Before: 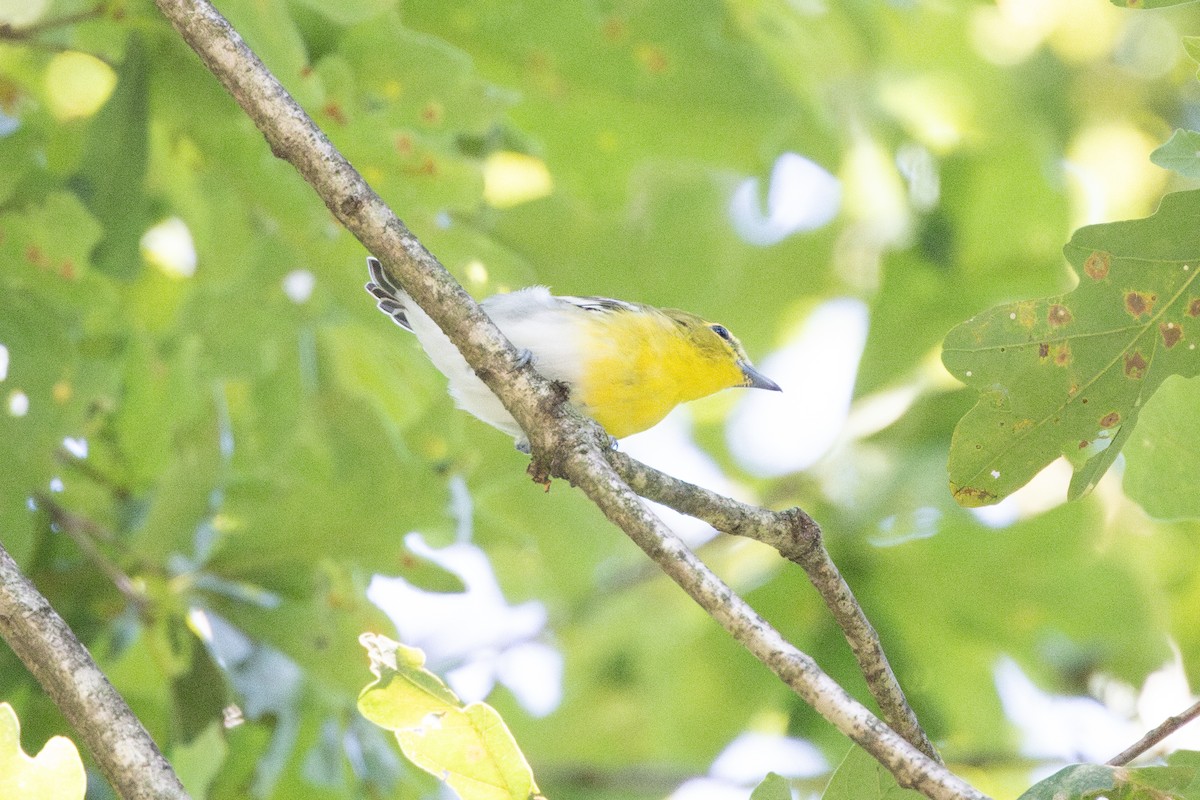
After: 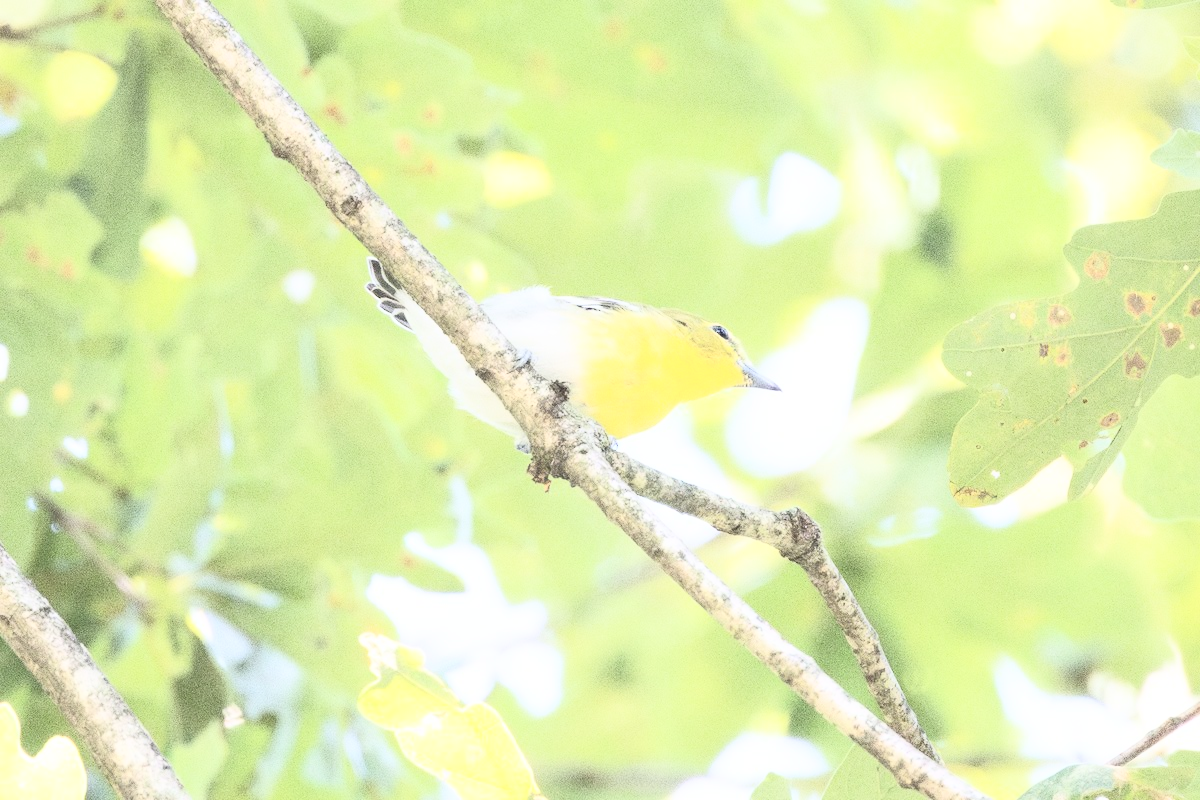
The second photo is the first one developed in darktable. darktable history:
contrast brightness saturation: contrast 0.434, brightness 0.546, saturation -0.191
